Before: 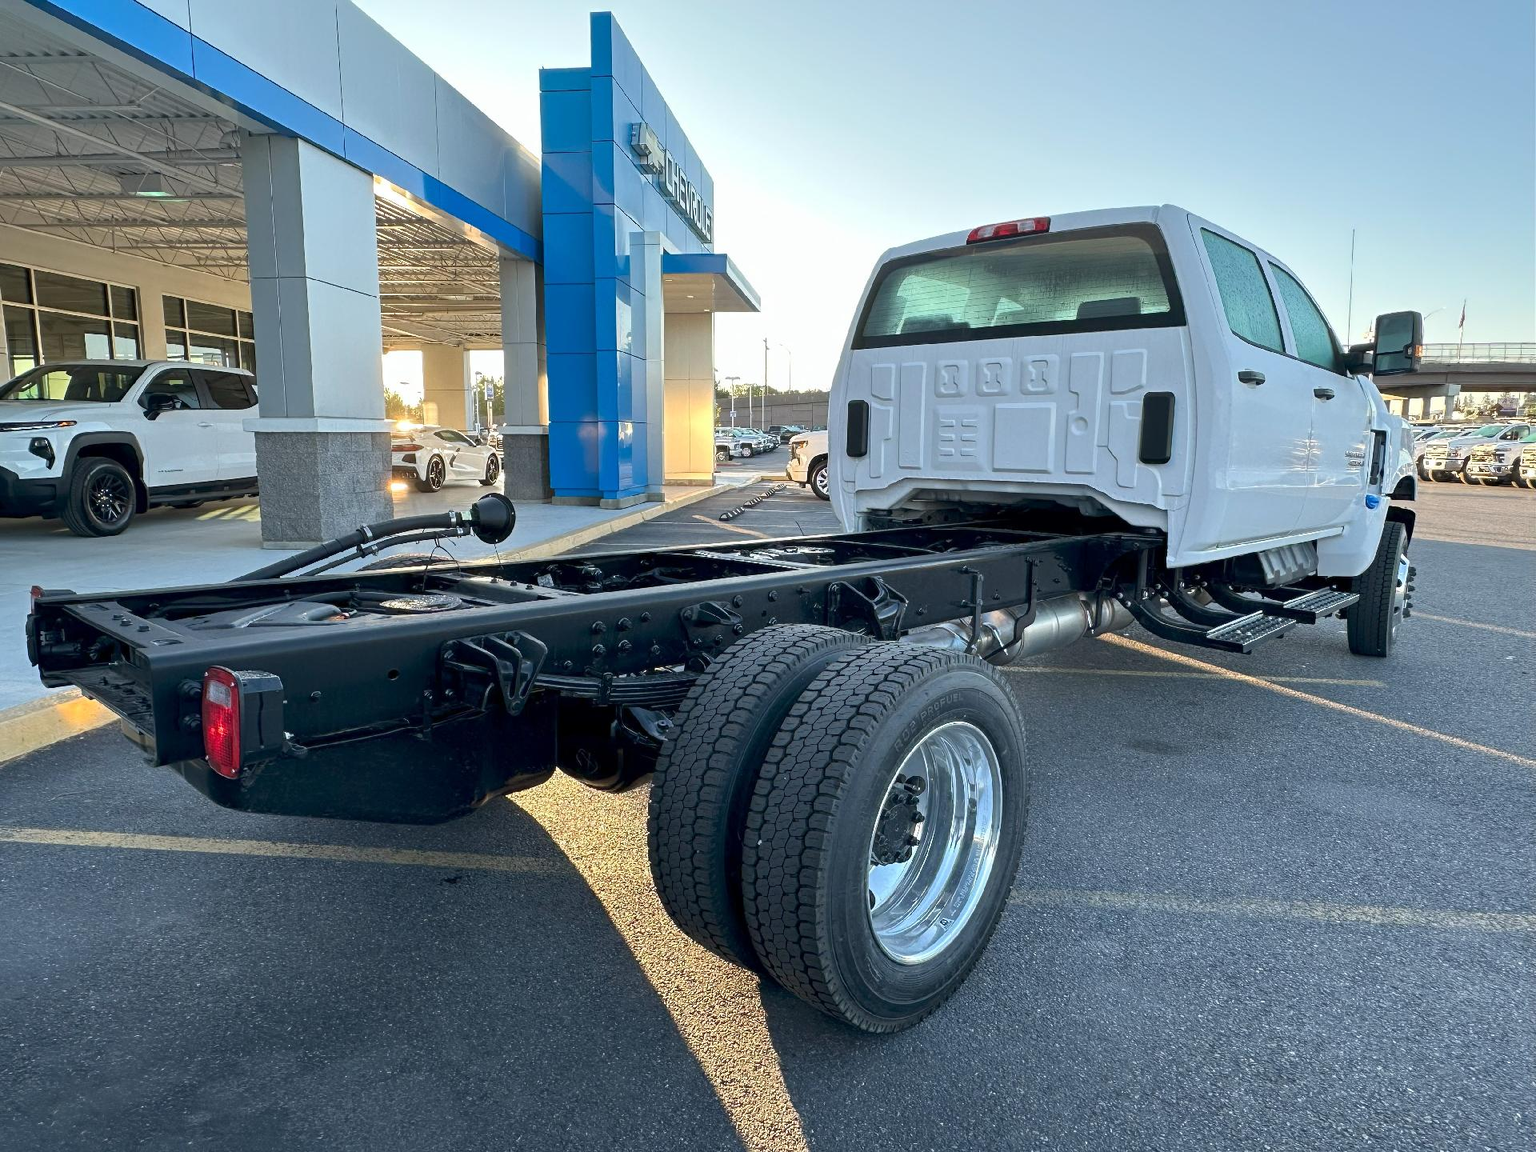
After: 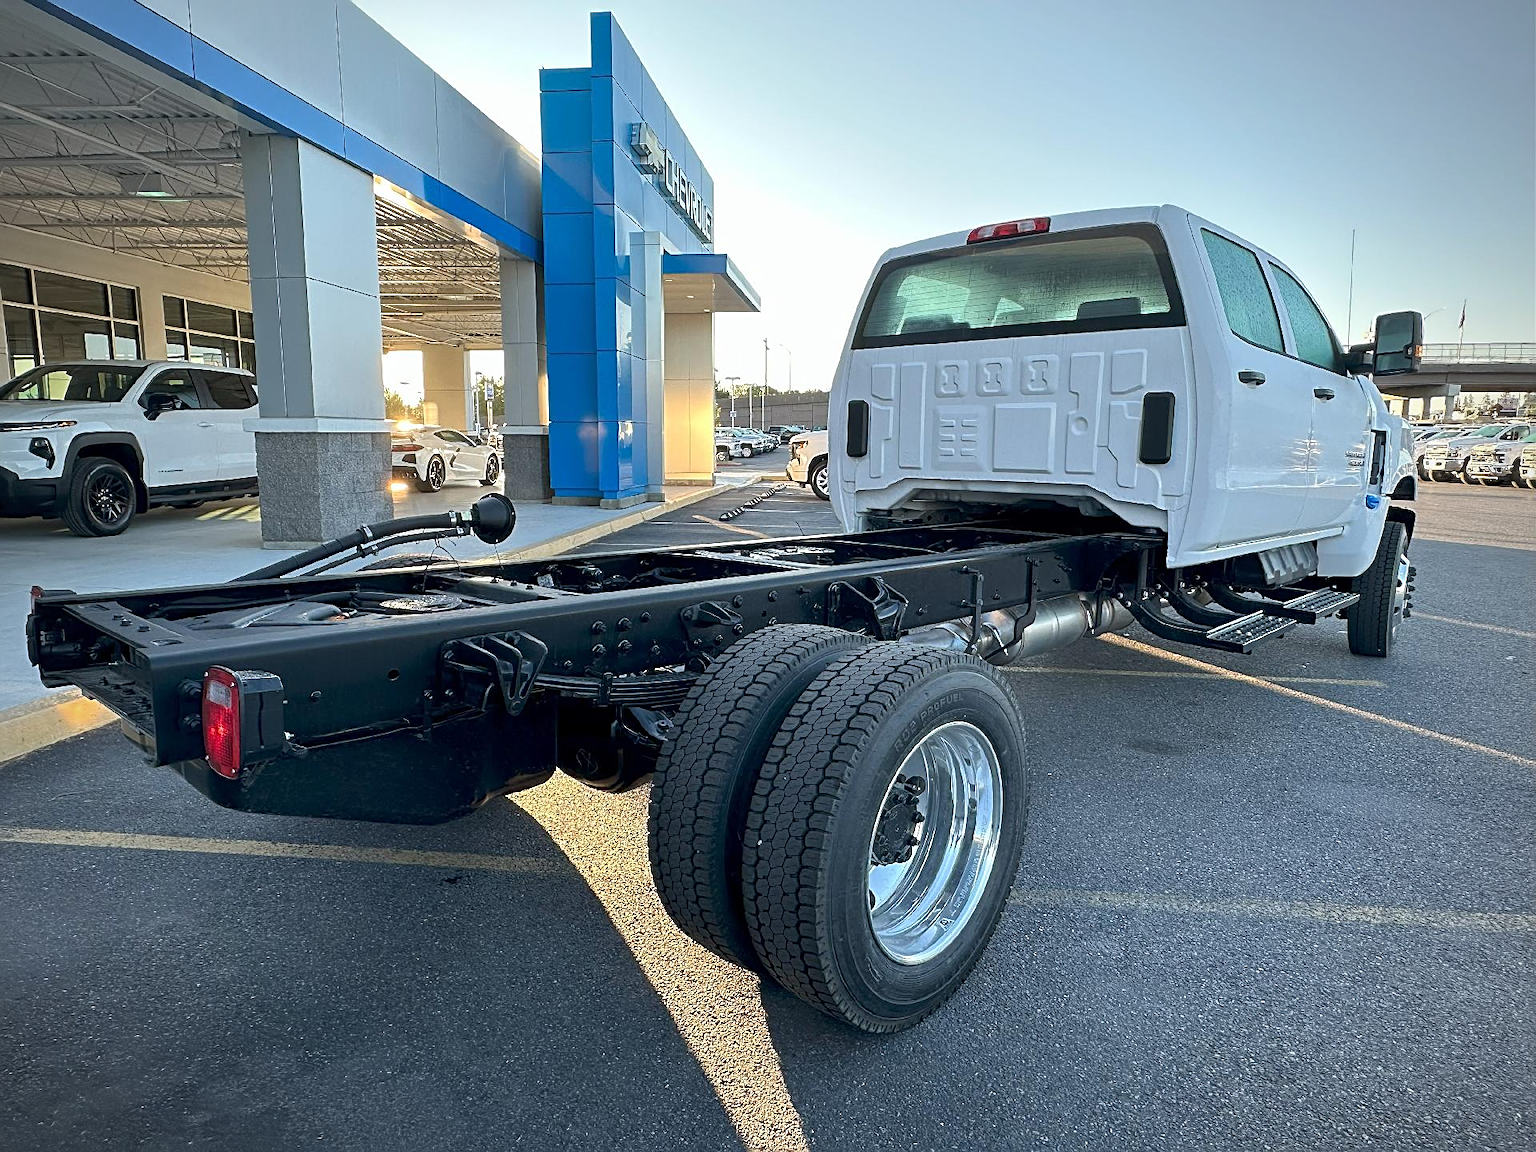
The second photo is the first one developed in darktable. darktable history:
vignetting: fall-off radius 61.22%, unbound false
sharpen: on, module defaults
